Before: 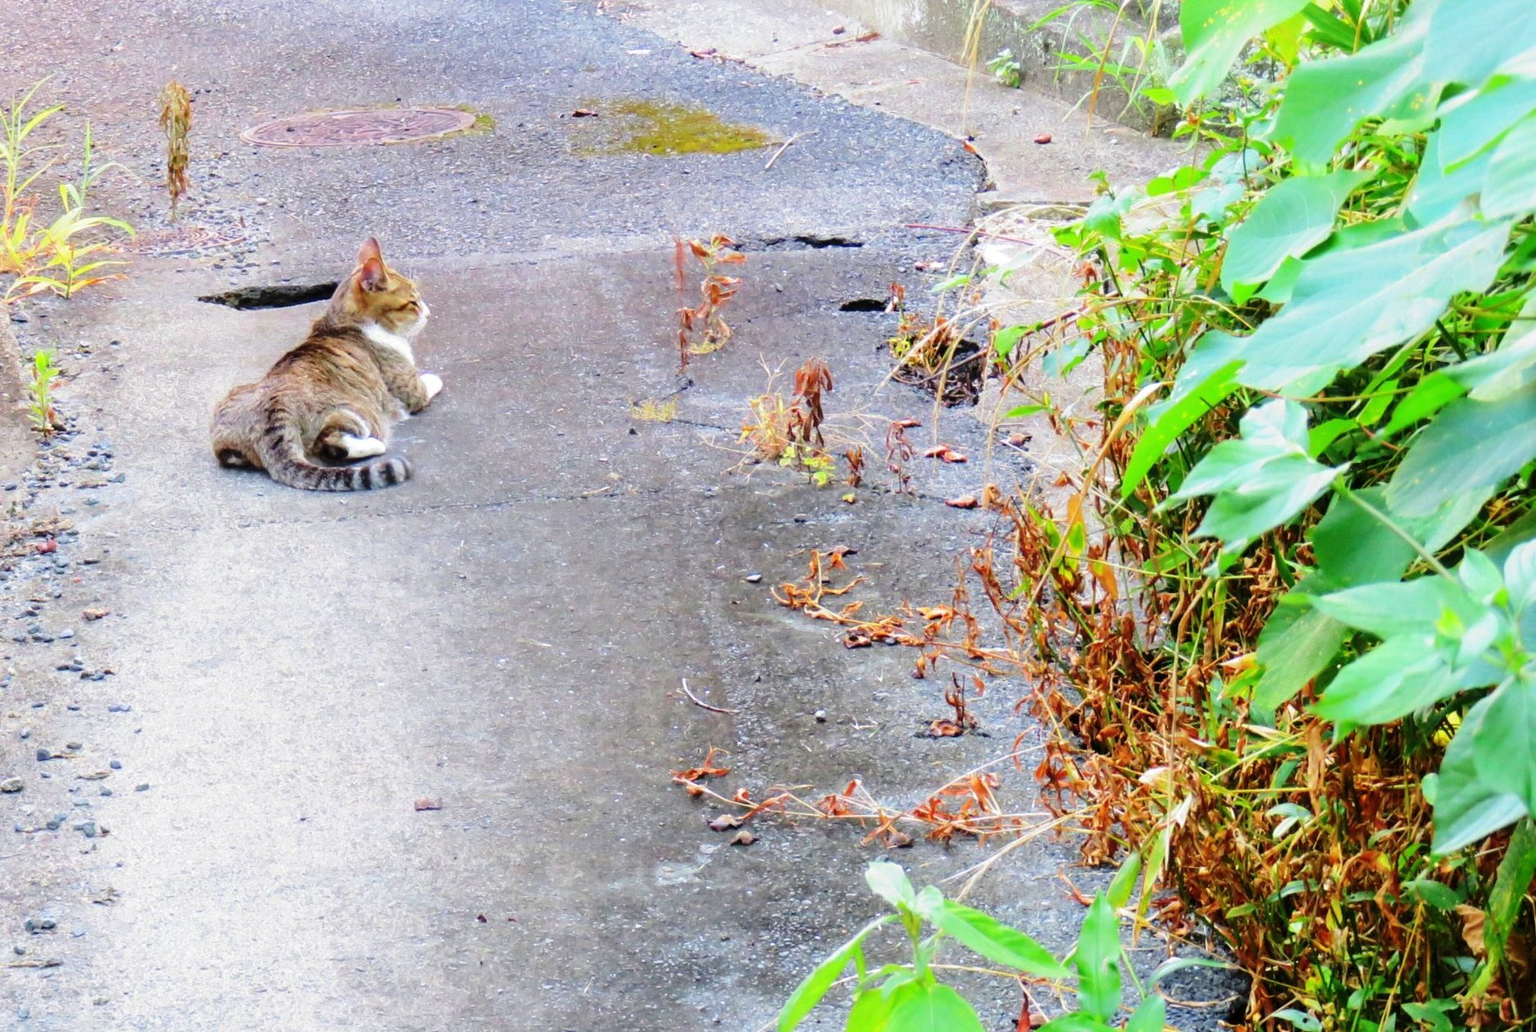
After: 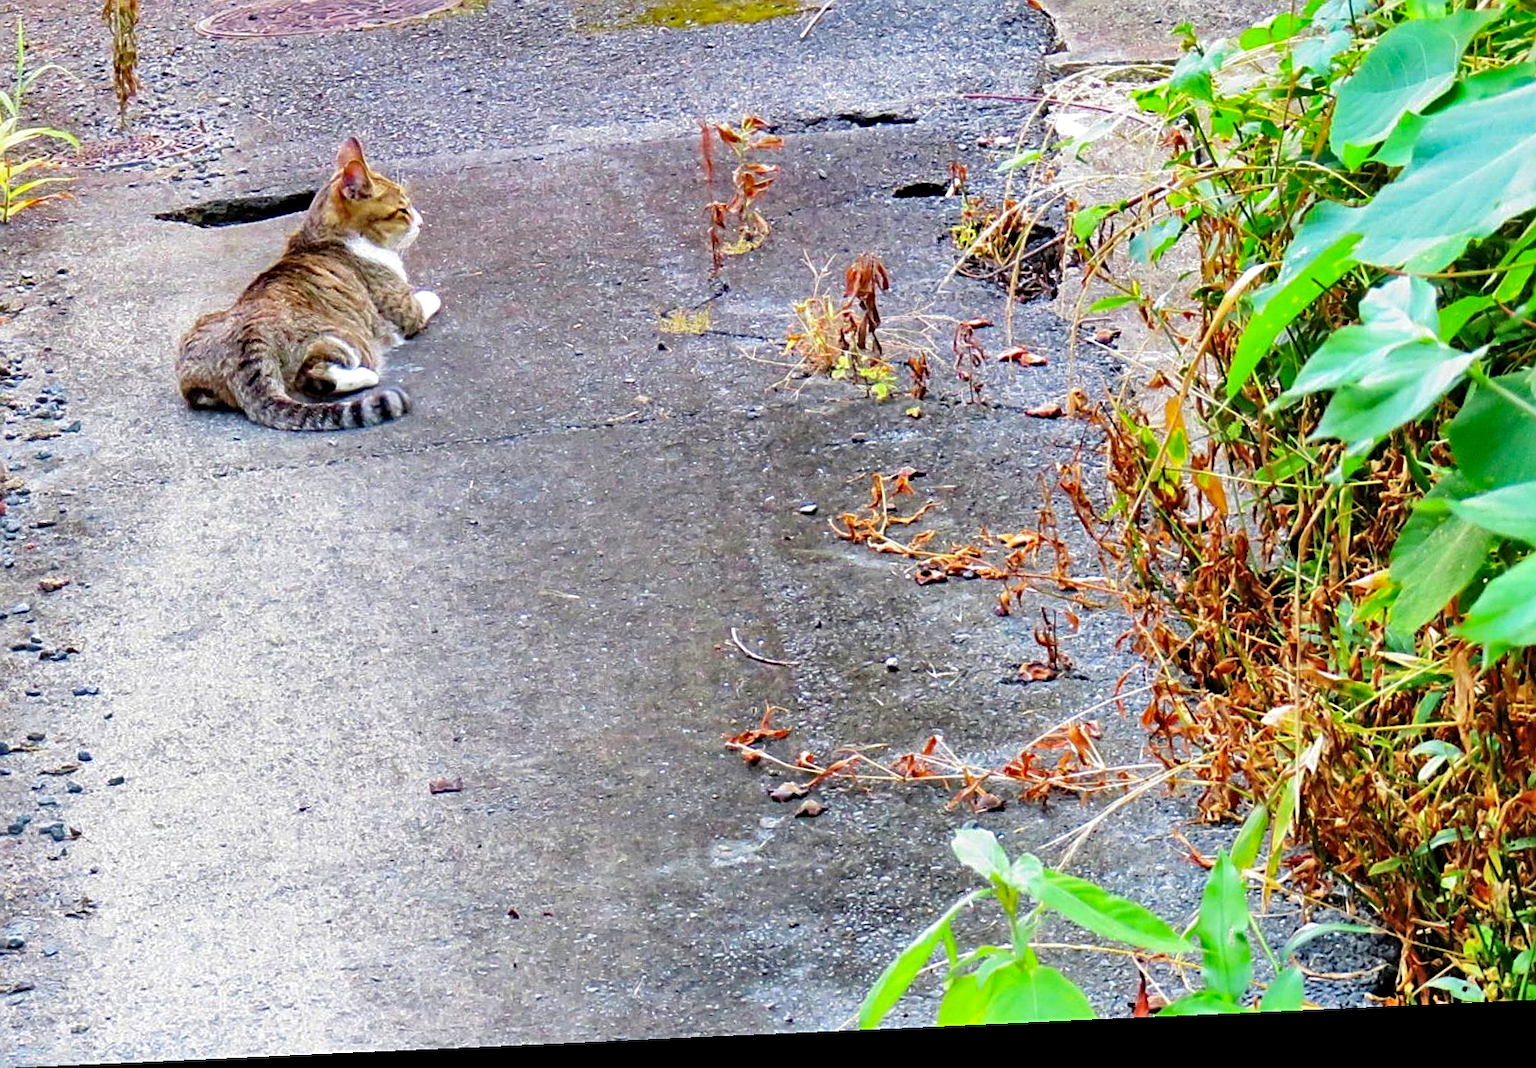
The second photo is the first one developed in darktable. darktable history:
haze removal: strength 0.29, distance 0.25, compatibility mode true, adaptive false
crop and rotate: left 4.842%, top 15.51%, right 10.668%
shadows and highlights: low approximation 0.01, soften with gaussian
sharpen: on, module defaults
local contrast: highlights 100%, shadows 100%, detail 120%, midtone range 0.2
rgb levels: preserve colors max RGB
rotate and perspective: rotation -2.56°, automatic cropping off
